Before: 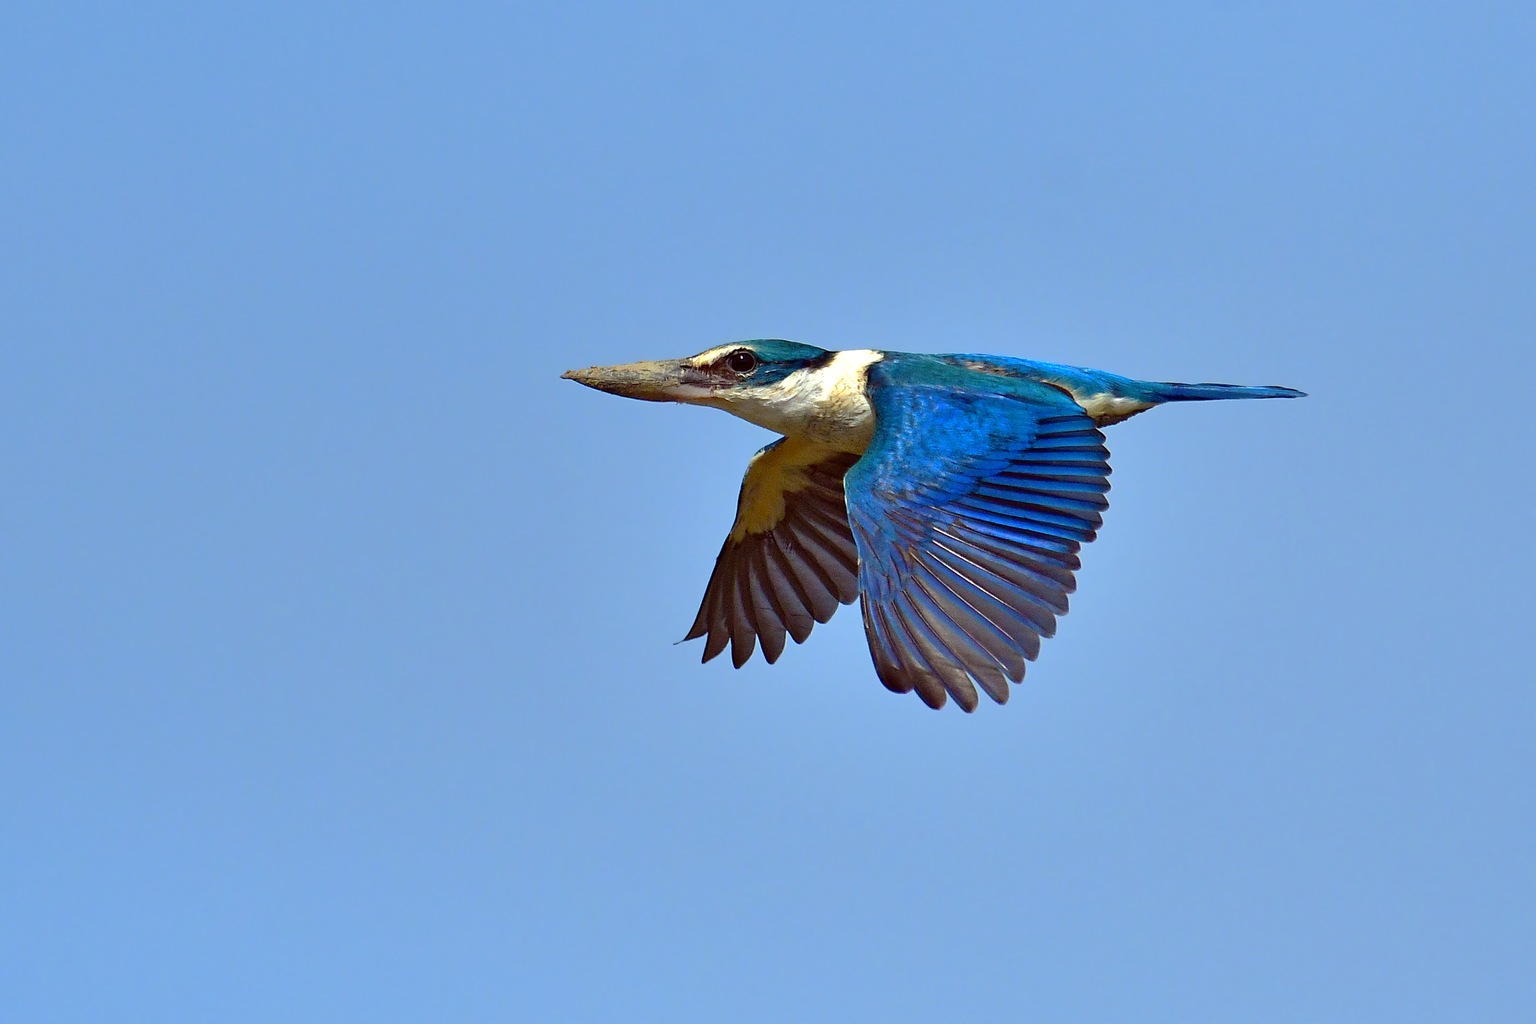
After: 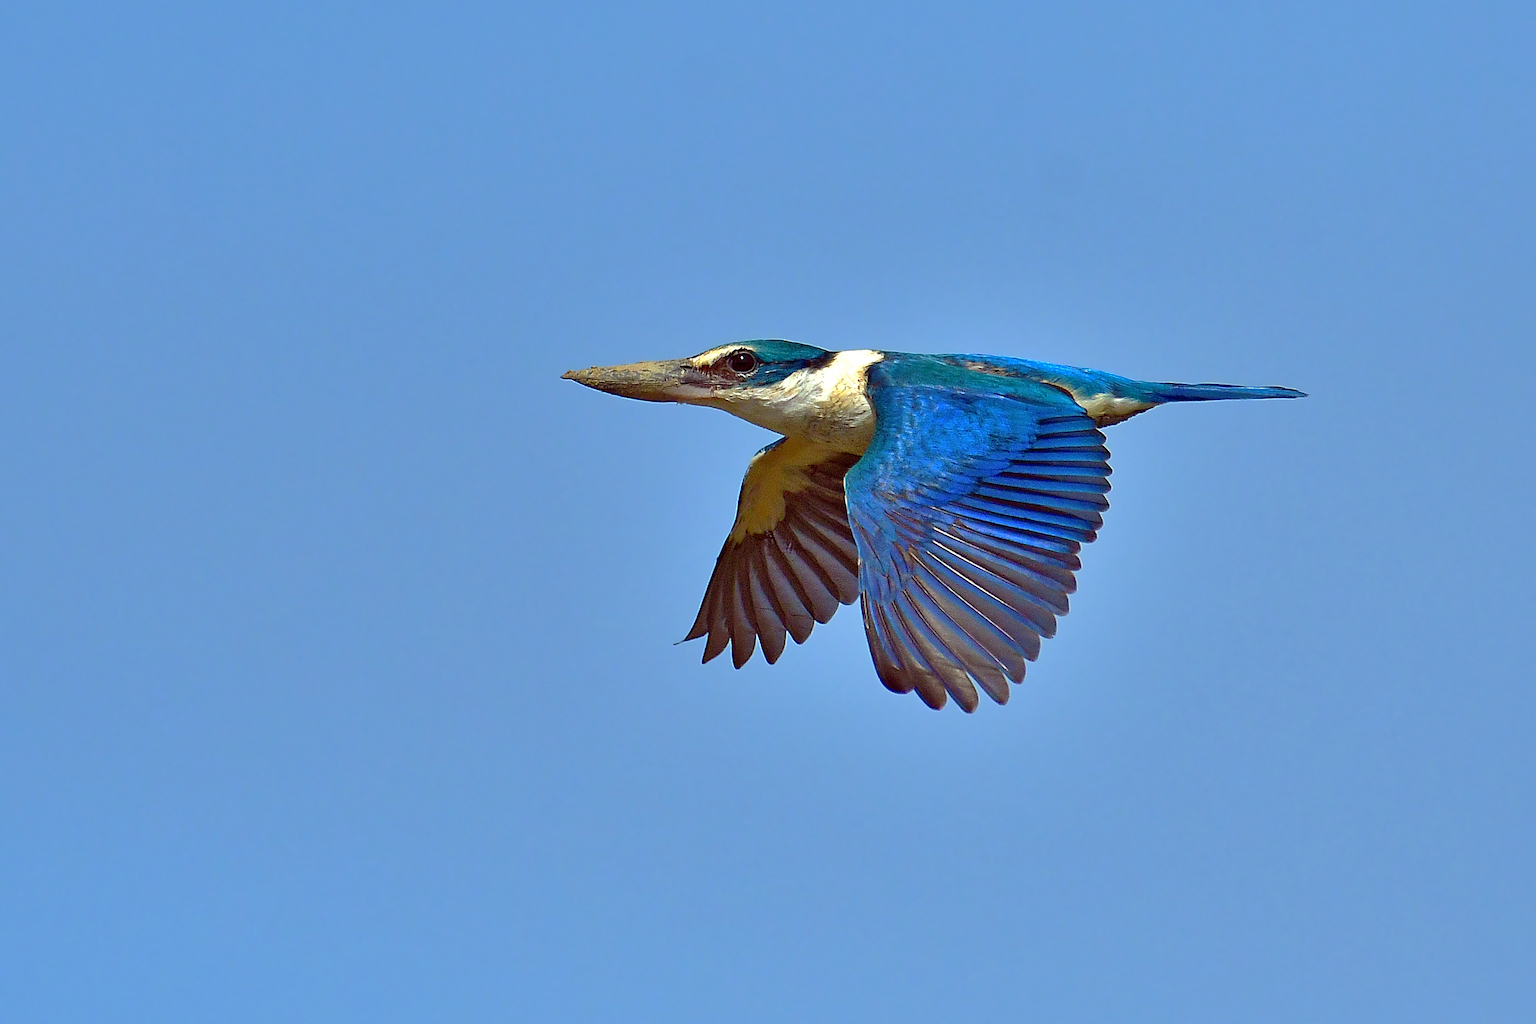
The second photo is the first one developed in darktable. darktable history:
sharpen: amount 0.5
velvia: strength 15.57%
shadows and highlights: on, module defaults
